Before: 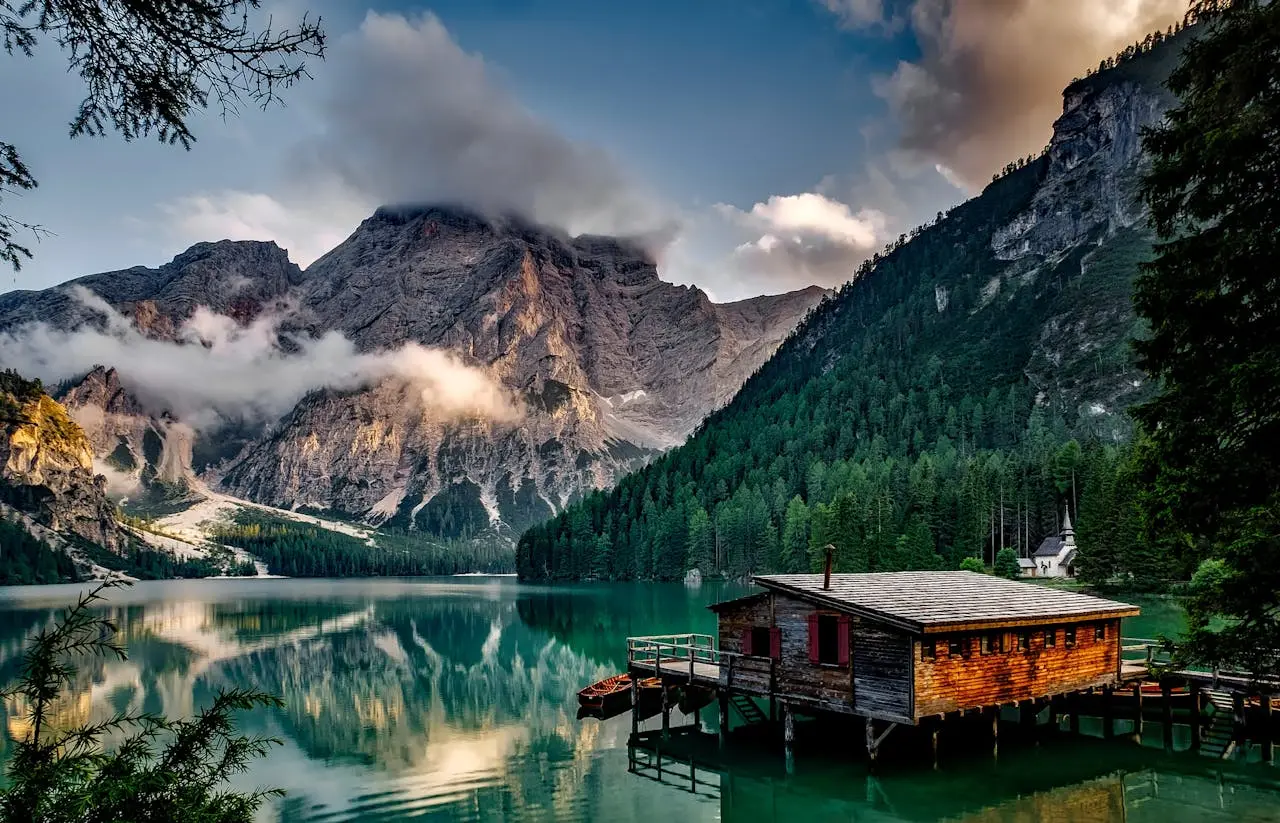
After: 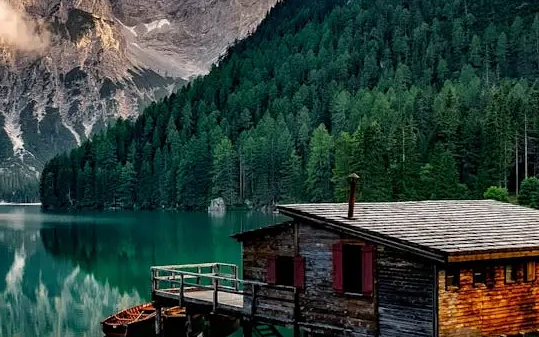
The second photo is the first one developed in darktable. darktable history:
crop: left 37.221%, top 45.169%, right 20.63%, bottom 13.777%
base curve: curves: ch0 [(0, 0) (0.303, 0.277) (1, 1)]
